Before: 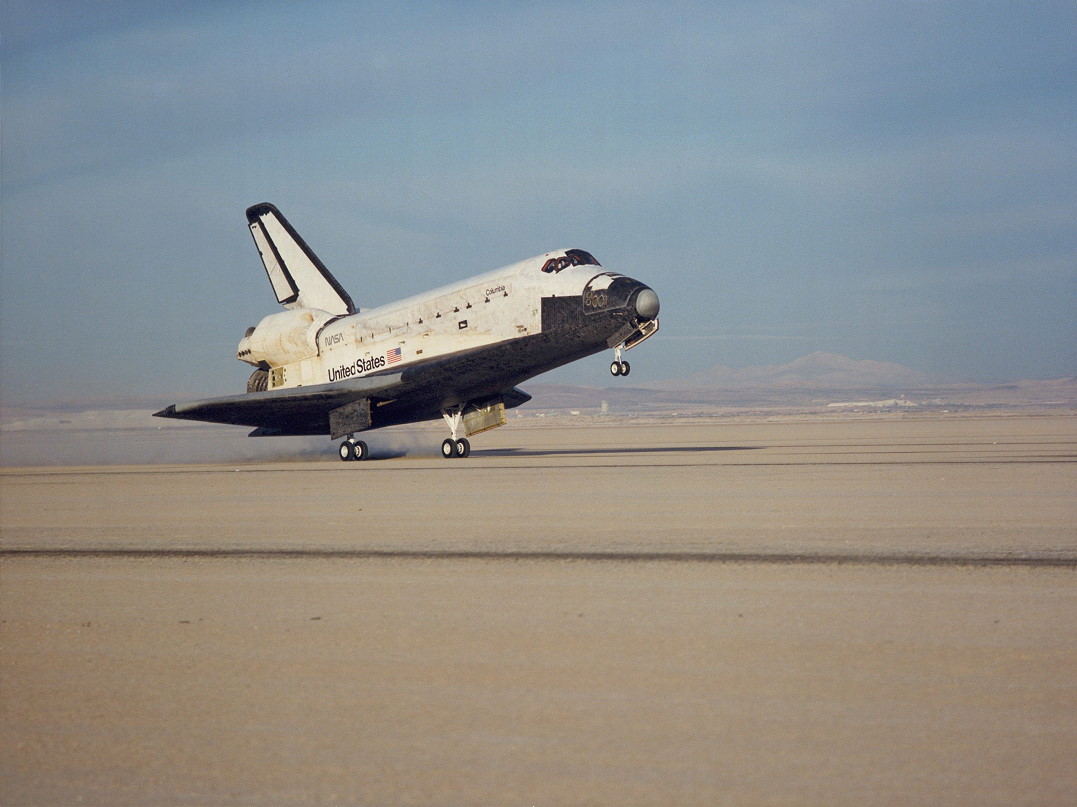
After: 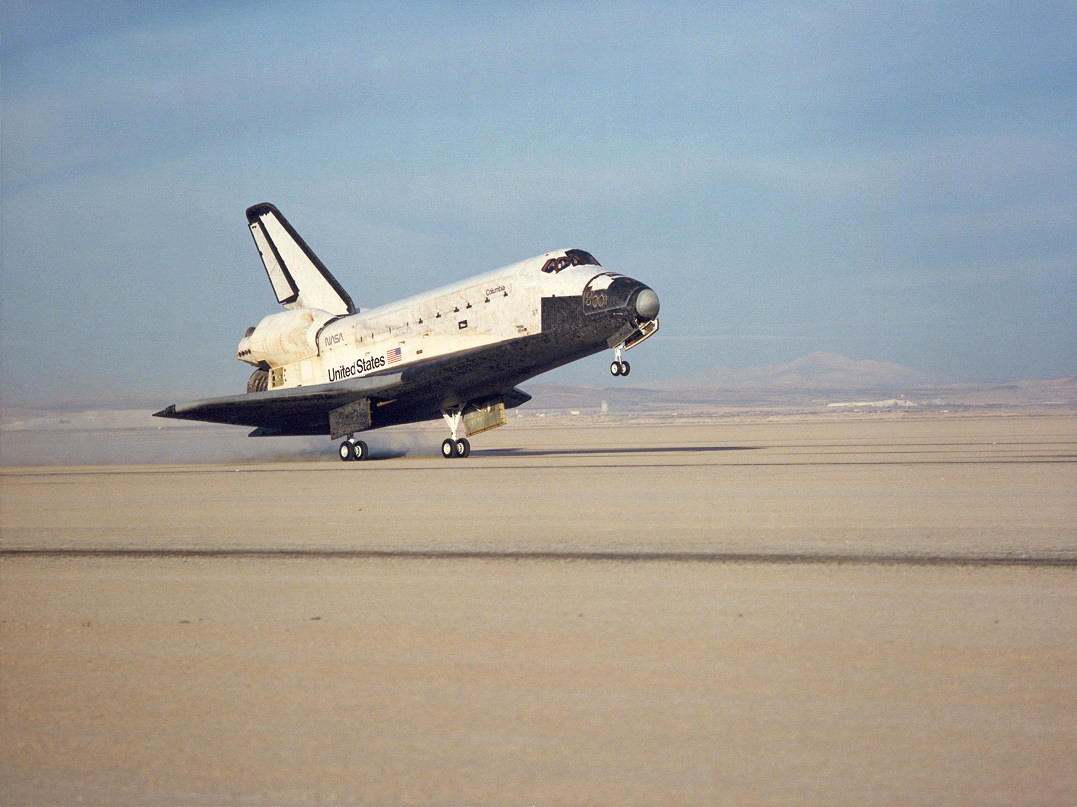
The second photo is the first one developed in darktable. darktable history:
exposure: exposure 0.371 EV, compensate highlight preservation false
tone equalizer: on, module defaults
